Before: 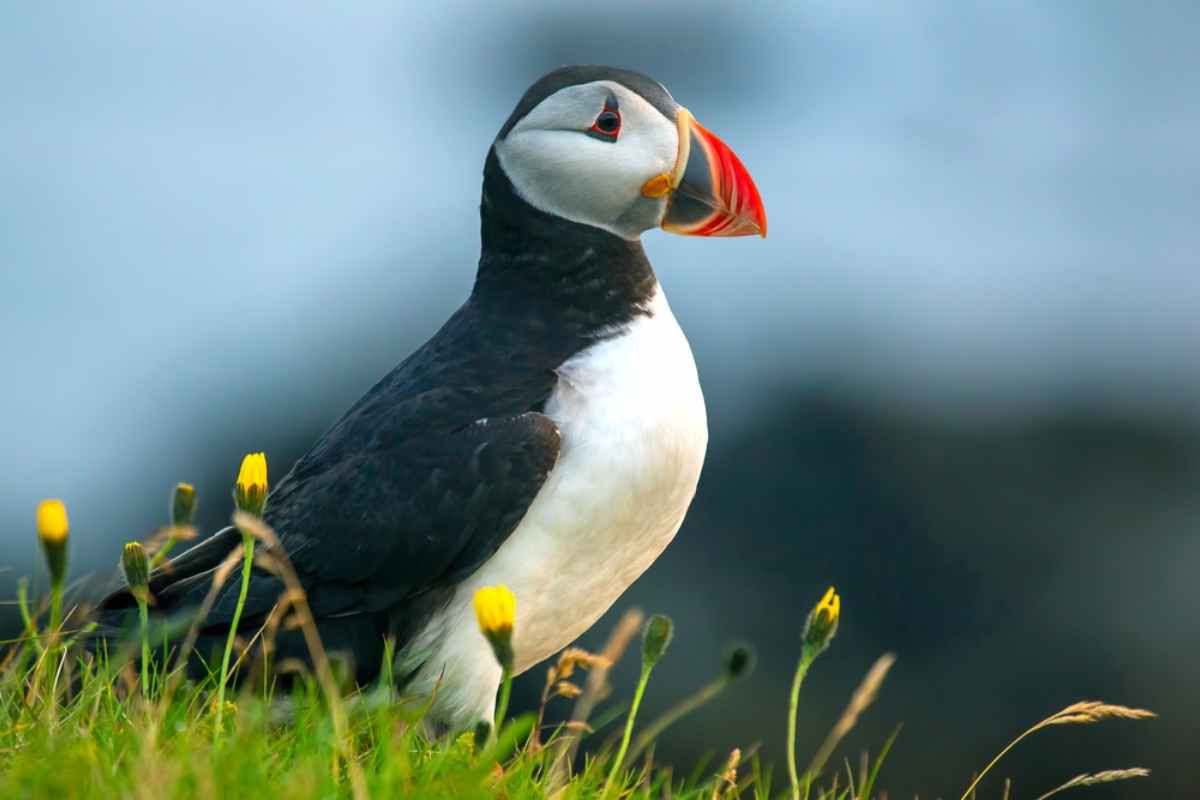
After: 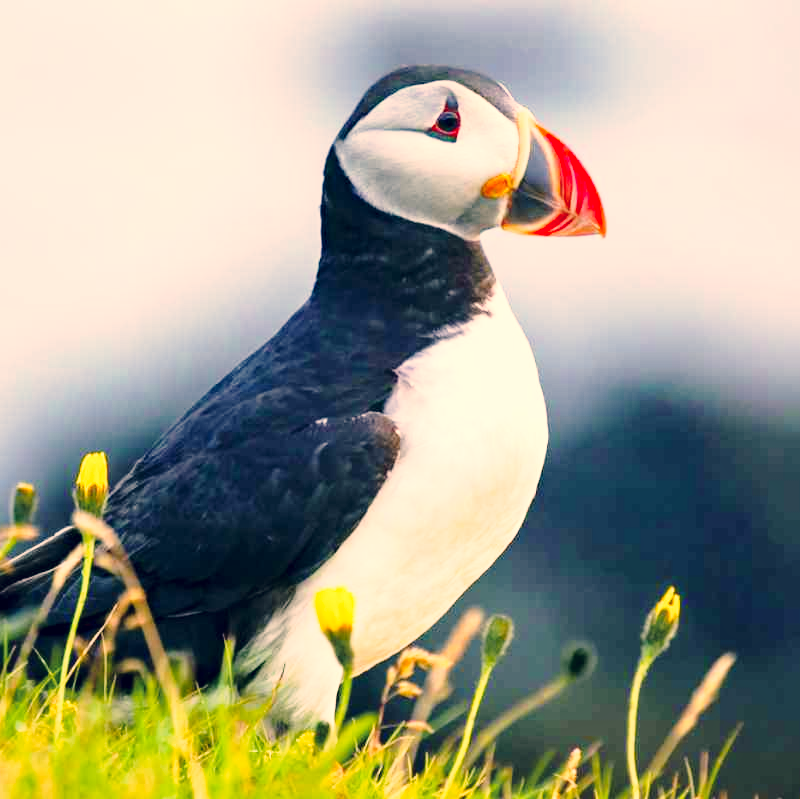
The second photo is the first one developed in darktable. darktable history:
color calibration: output R [0.948, 0.091, -0.04, 0], output G [-0.3, 1.384, -0.085, 0], output B [-0.108, 0.061, 1.08, 0], gray › normalize channels true, illuminant as shot in camera, x 0.358, y 0.373, temperature 4628.91 K, gamut compression 0.012
crop and rotate: left 13.393%, right 19.917%
base curve: curves: ch0 [(0, 0) (0.028, 0.03) (0.121, 0.232) (0.46, 0.748) (0.859, 0.968) (1, 1)], preserve colors none
color zones: curves: ch1 [(0.29, 0.492) (0.373, 0.185) (0.509, 0.481)]; ch2 [(0.25, 0.462) (0.749, 0.457)], mix -61.55%
color correction: highlights a* 20.33, highlights b* 27.72, shadows a* 3.31, shadows b* -16.71, saturation 0.764
exposure: black level correction 0.001, exposure 0.499 EV, compensate highlight preservation false
haze removal: compatibility mode true, adaptive false
